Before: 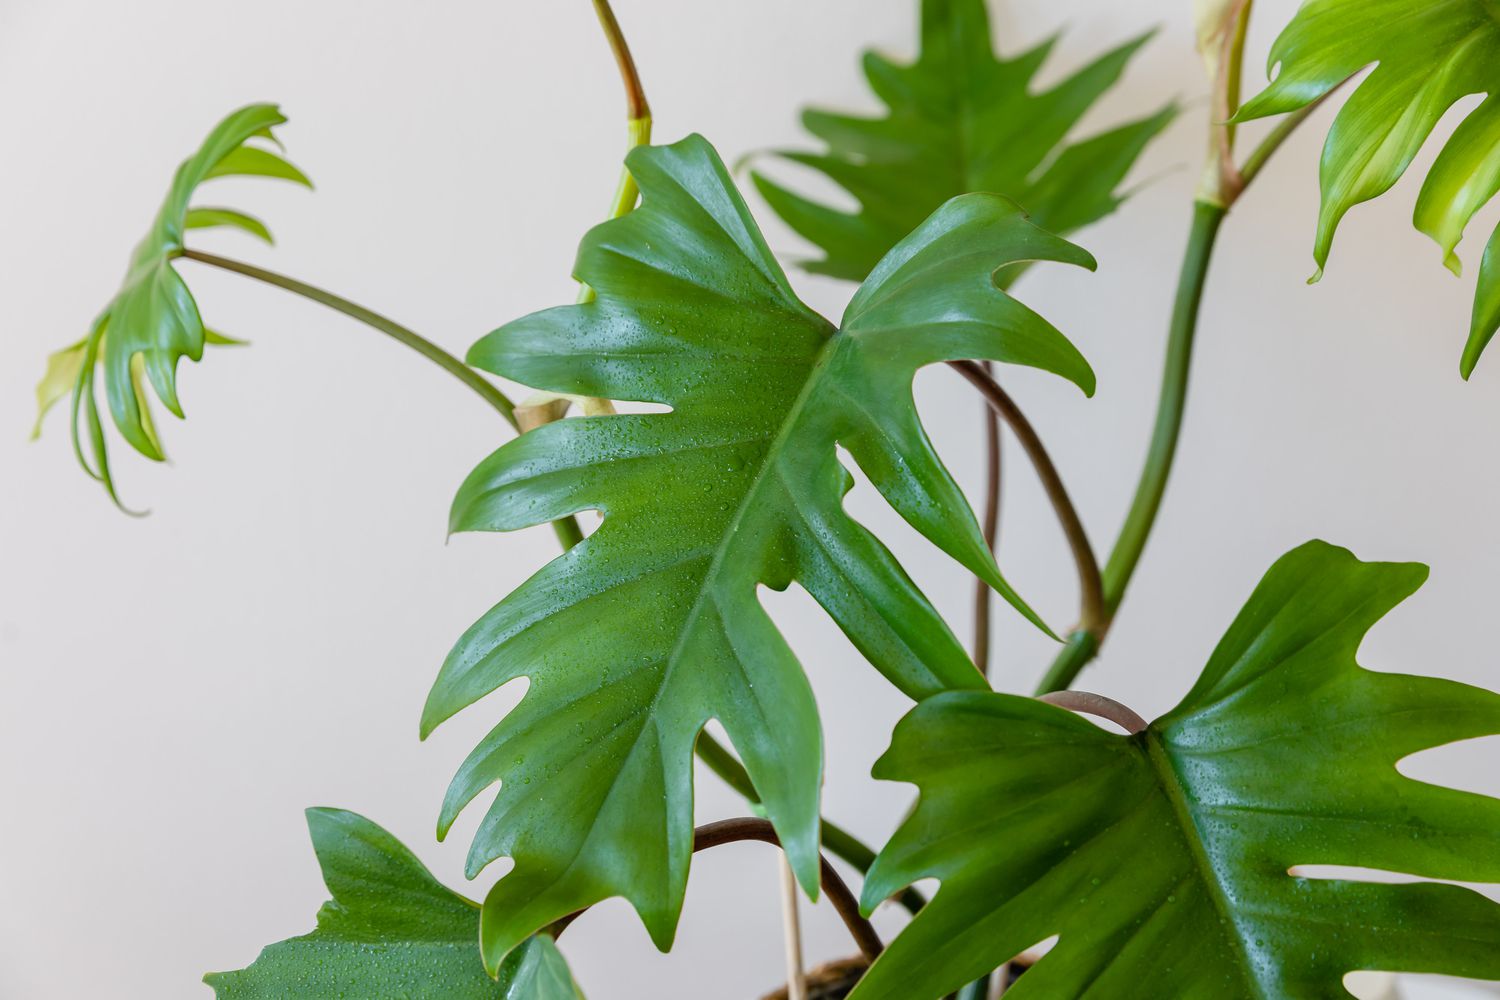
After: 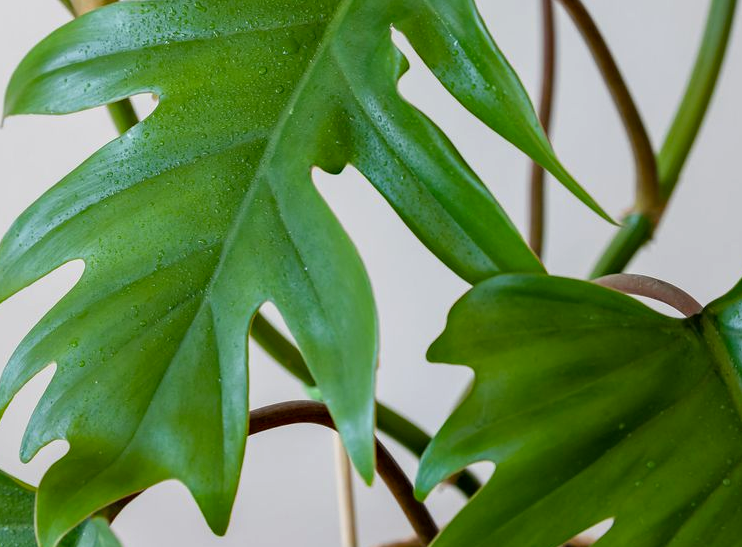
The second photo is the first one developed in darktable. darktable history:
haze removal: compatibility mode true, adaptive false
crop: left 29.672%, top 41.786%, right 20.851%, bottom 3.487%
